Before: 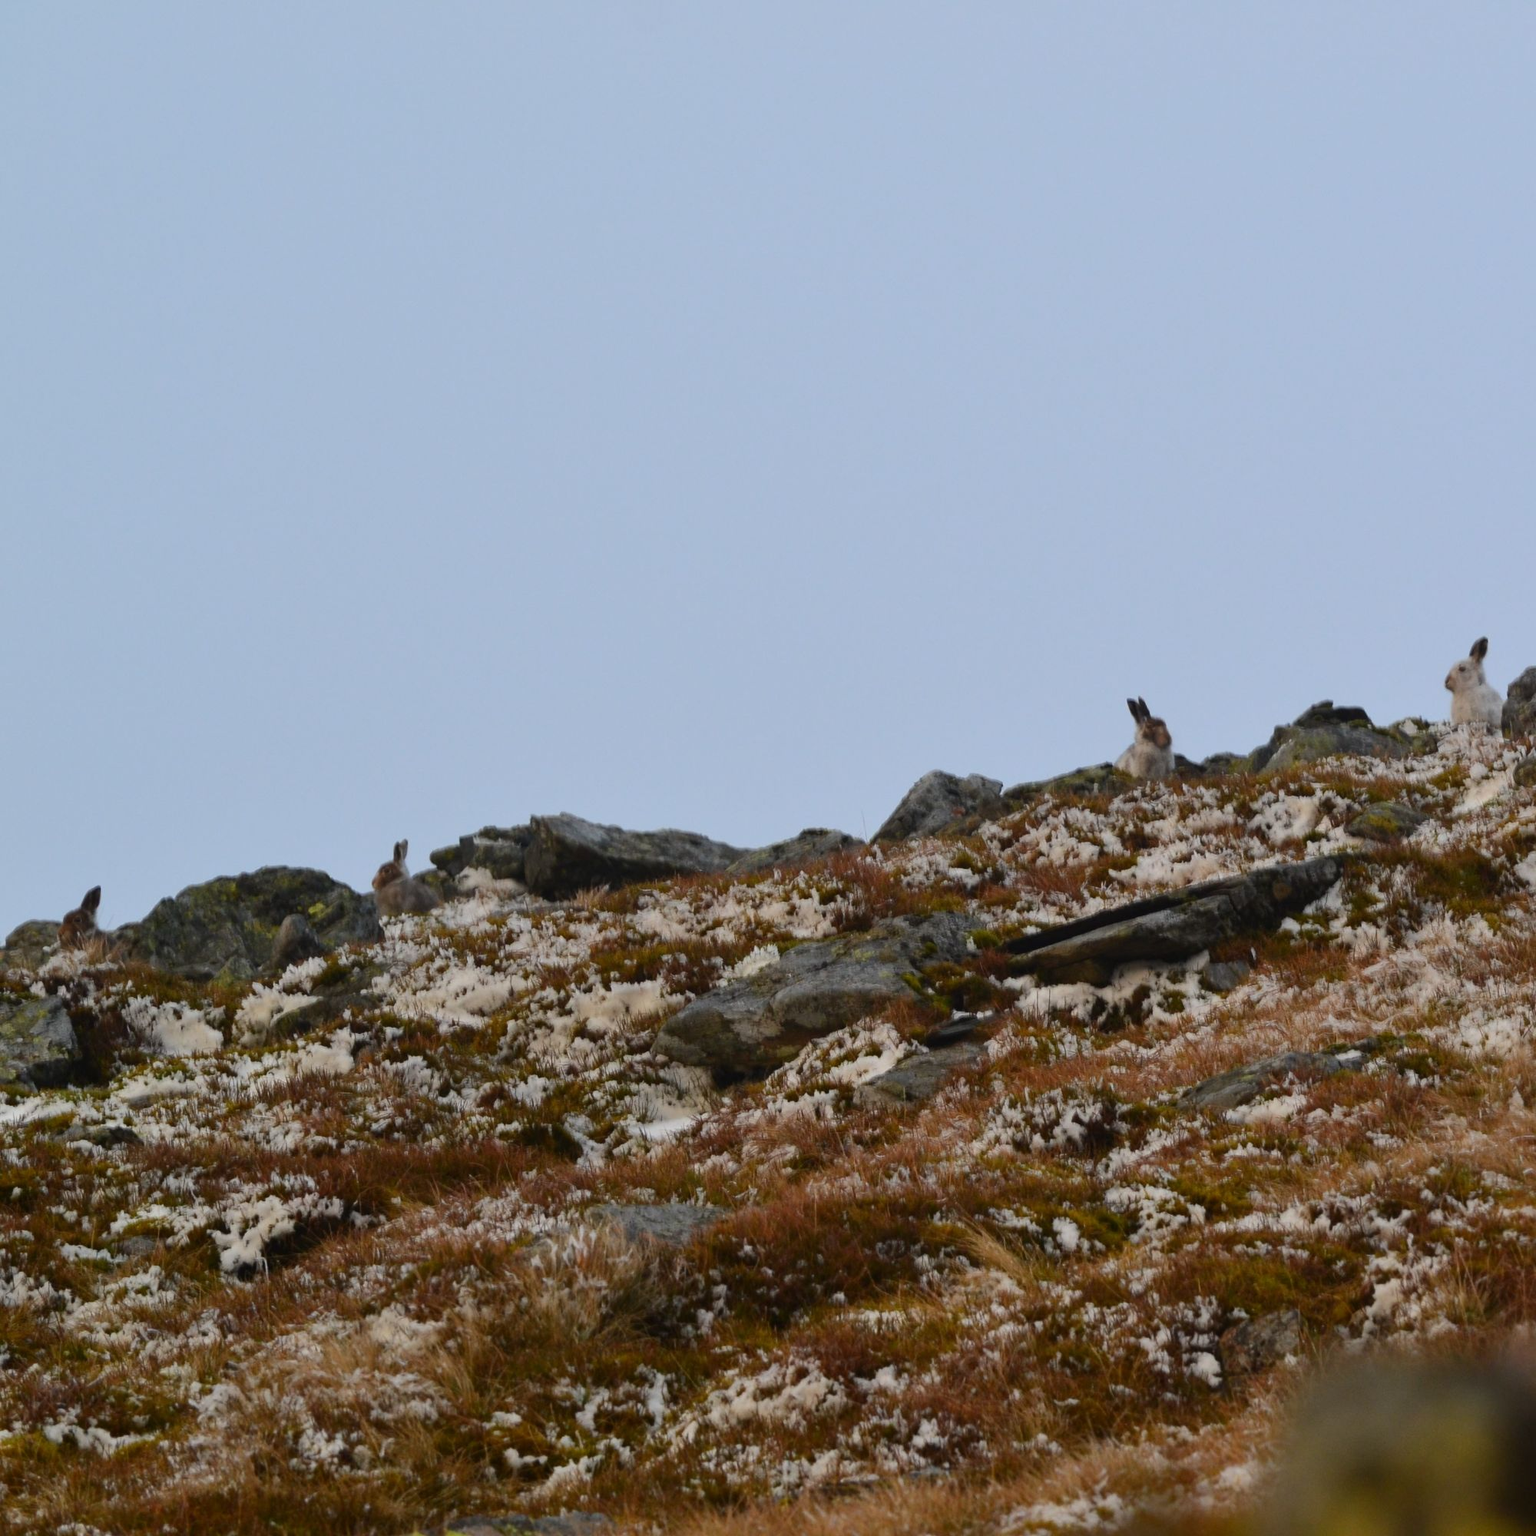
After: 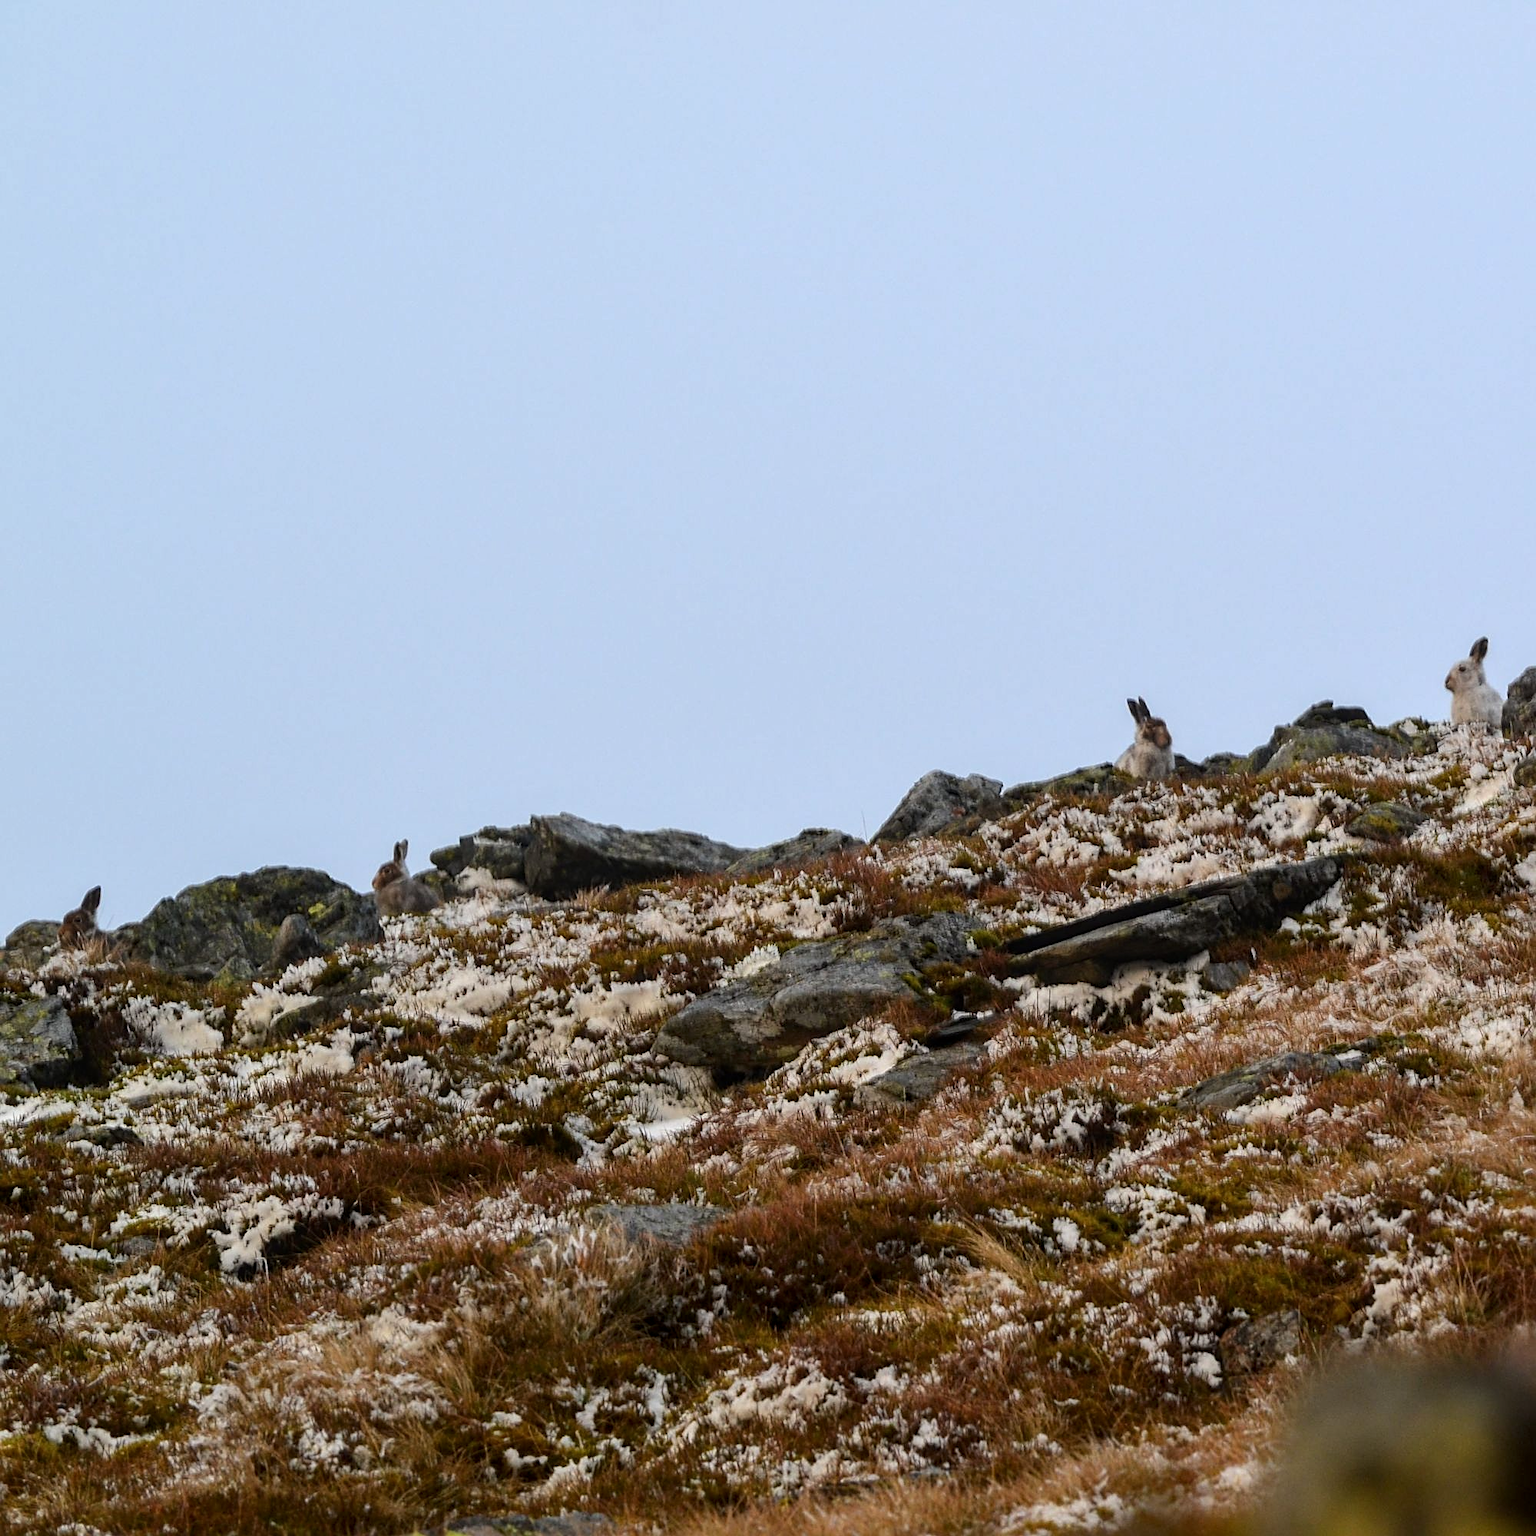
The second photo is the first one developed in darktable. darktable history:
local contrast: on, module defaults
tone equalizer: -8 EV -0.446 EV, -7 EV -0.39 EV, -6 EV -0.373 EV, -5 EV -0.192 EV, -3 EV 0.191 EV, -2 EV 0.319 EV, -1 EV 0.387 EV, +0 EV 0.402 EV, mask exposure compensation -0.491 EV
sharpen: on, module defaults
